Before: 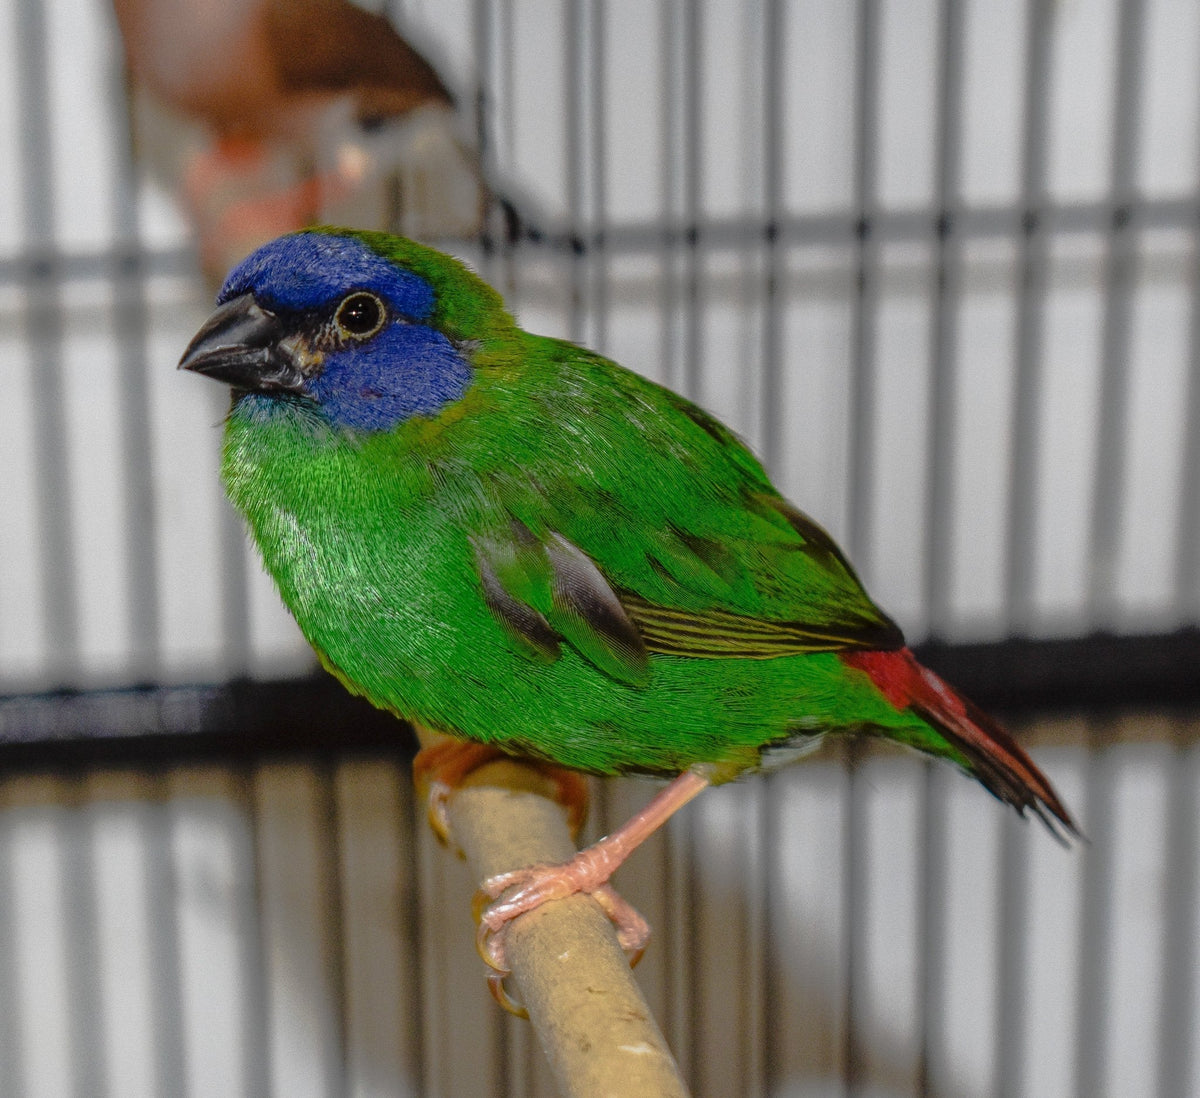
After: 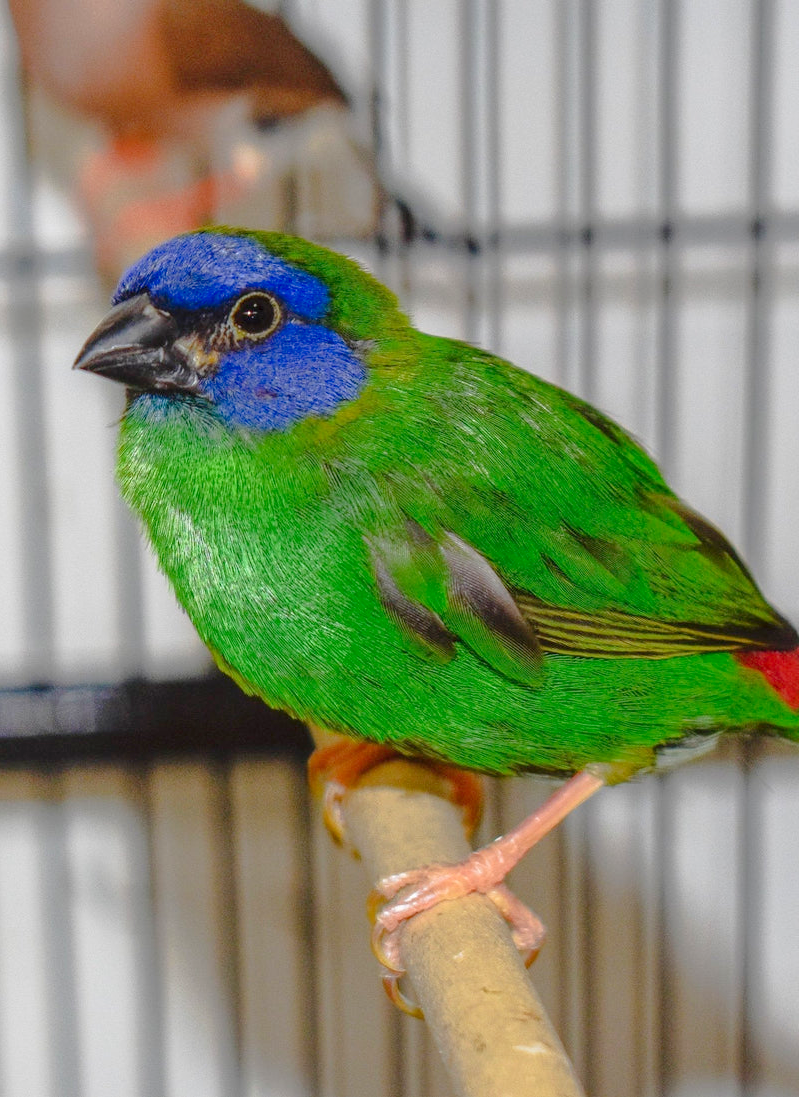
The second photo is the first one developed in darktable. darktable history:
levels: levels [0, 0.43, 0.984]
crop and rotate: left 8.786%, right 24.548%
